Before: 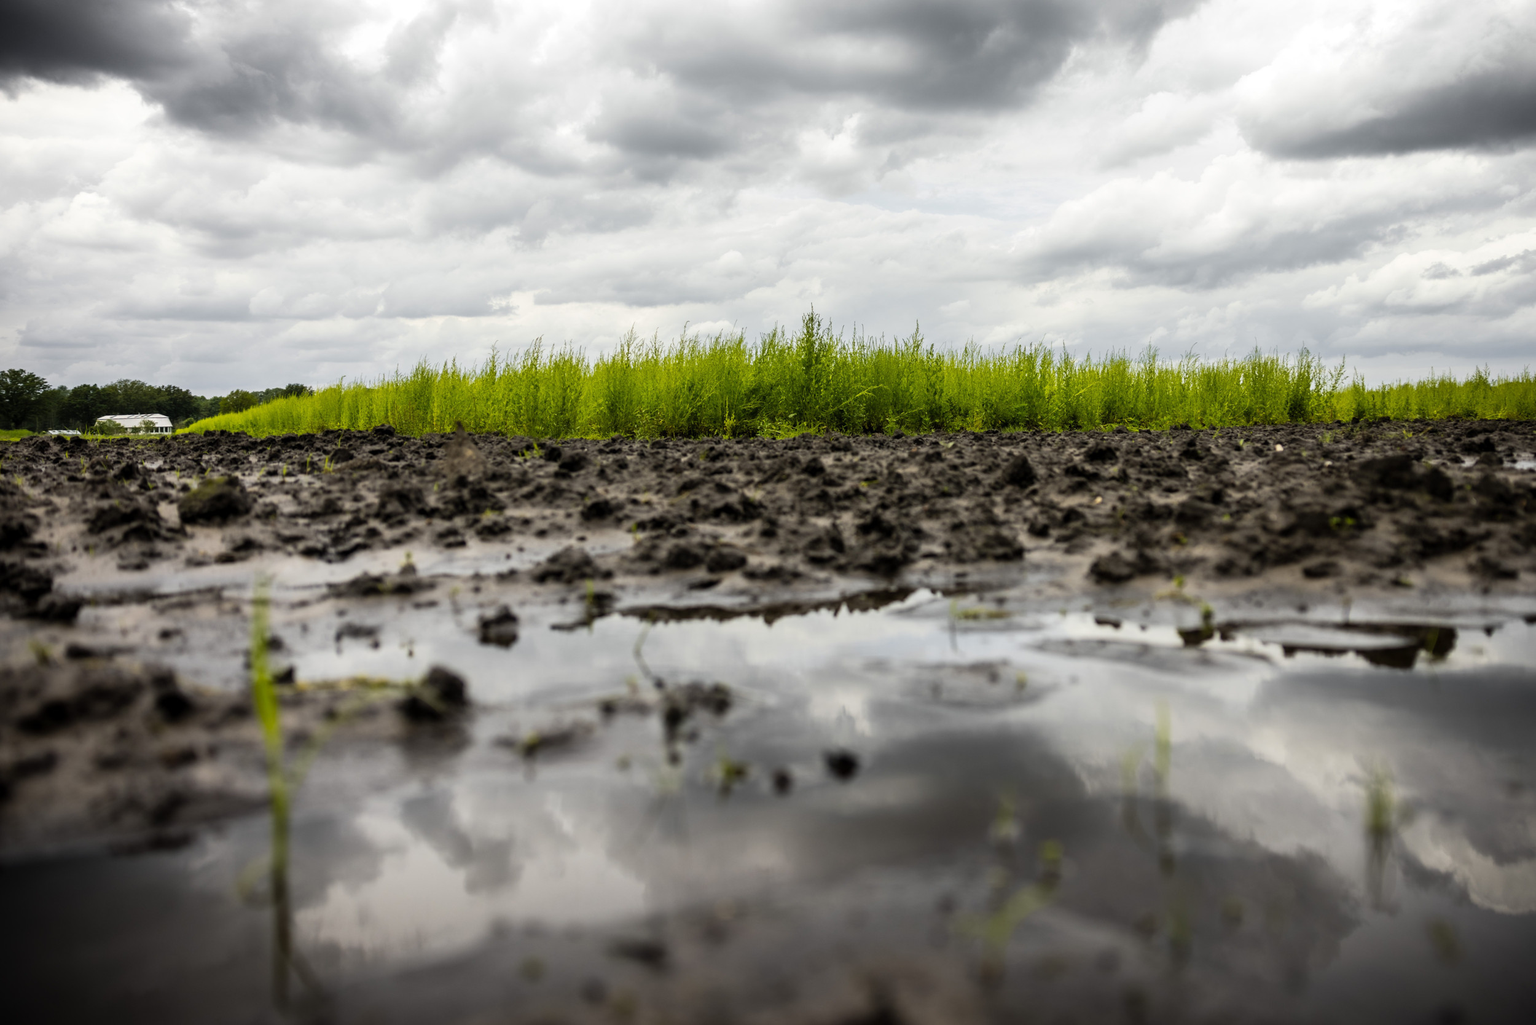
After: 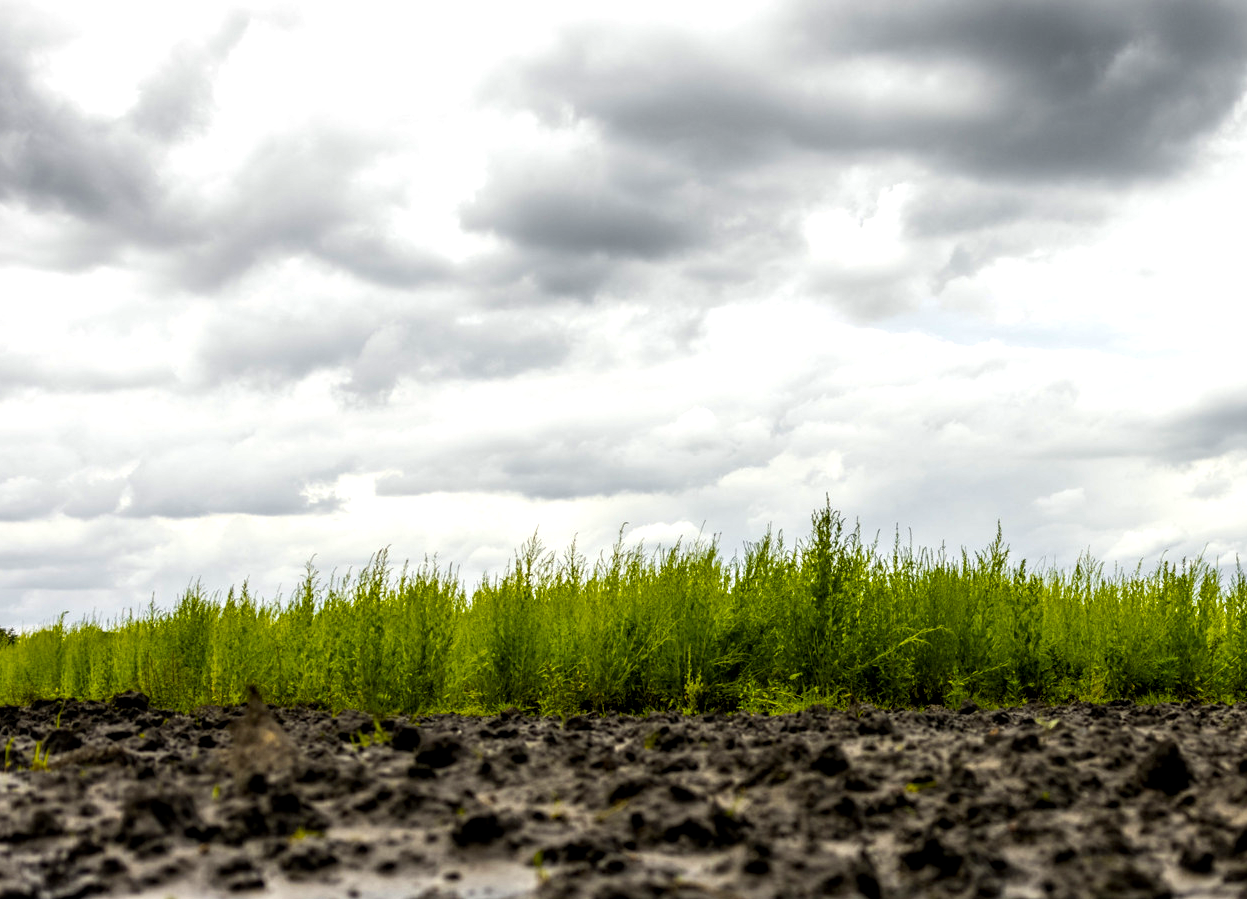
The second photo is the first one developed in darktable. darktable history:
crop: left 19.784%, right 30.309%, bottom 46.063%
local contrast: detail 130%
color balance rgb: perceptual saturation grading › global saturation 29.557%, global vibrance 9.444%, contrast 14.637%, saturation formula JzAzBz (2021)
